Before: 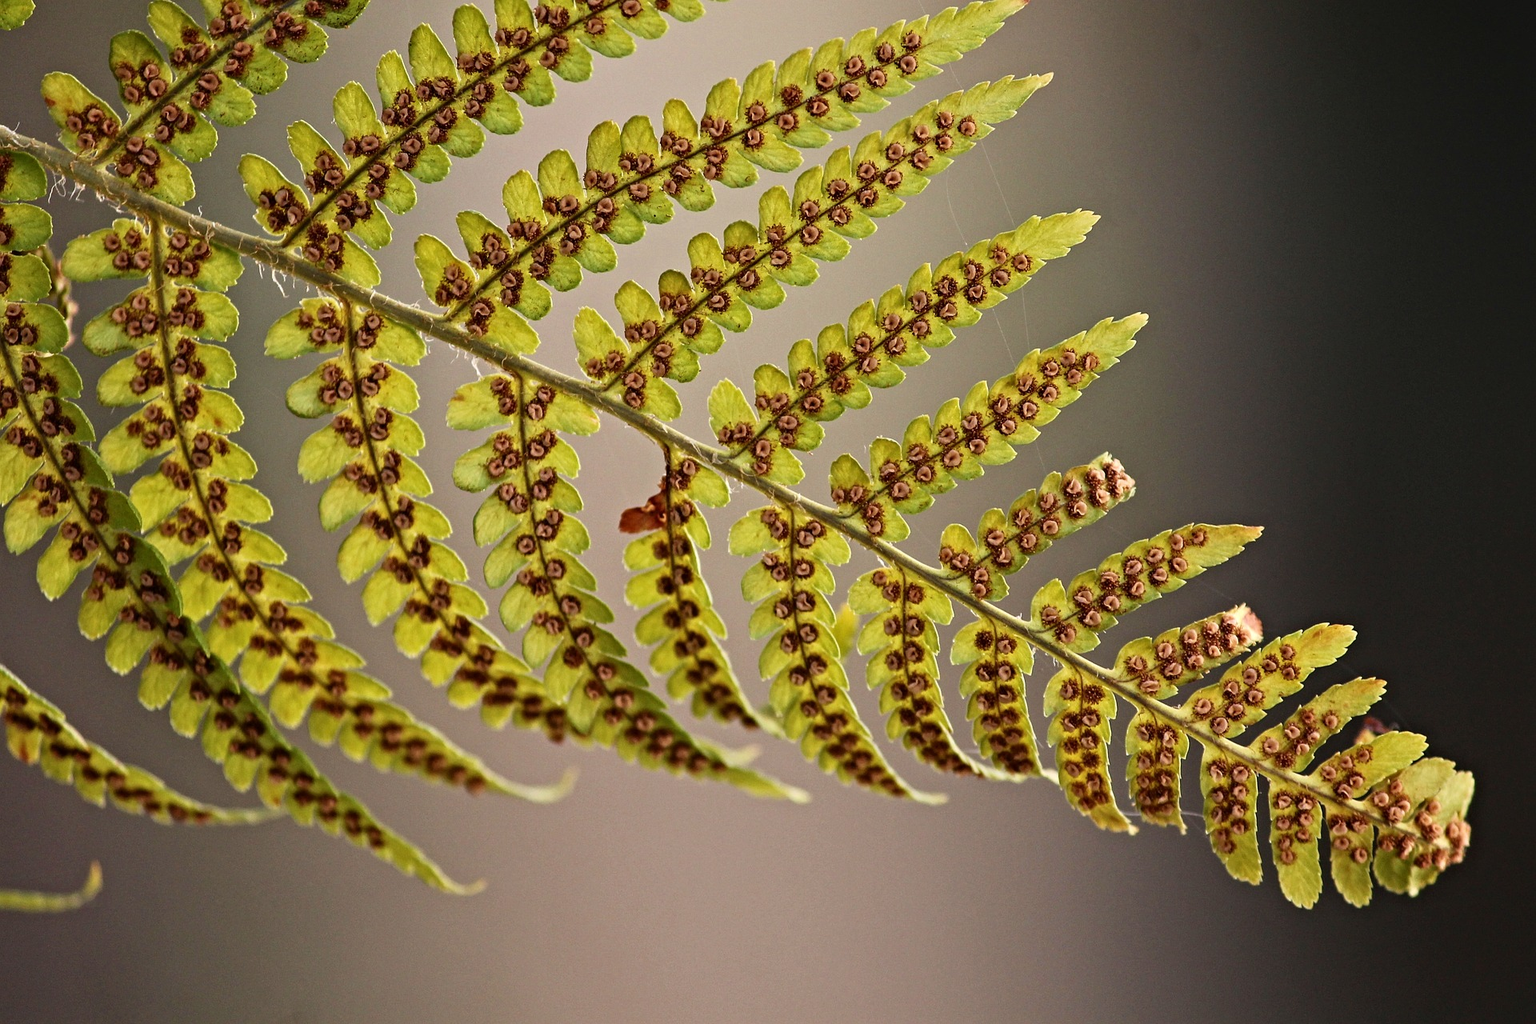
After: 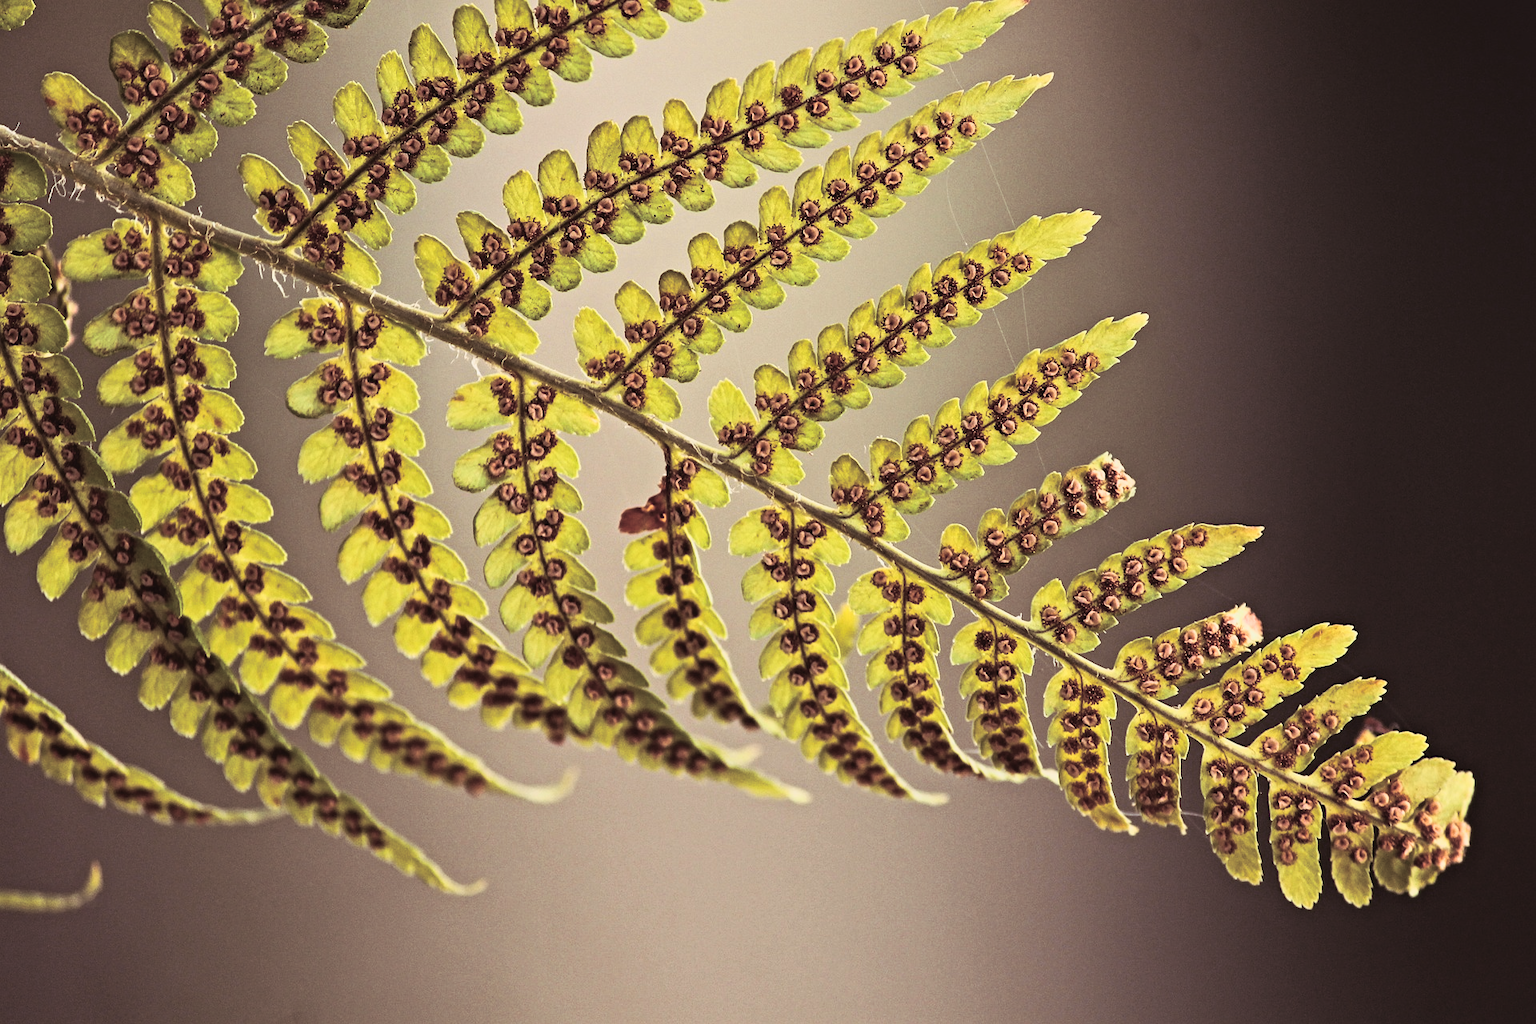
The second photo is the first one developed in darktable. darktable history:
tone curve: curves: ch0 [(0, 0.038) (0.193, 0.212) (0.461, 0.502) (0.629, 0.731) (0.838, 0.916) (1, 0.967)]; ch1 [(0, 0) (0.35, 0.356) (0.45, 0.453) (0.504, 0.503) (0.532, 0.524) (0.558, 0.559) (0.735, 0.762) (1, 1)]; ch2 [(0, 0) (0.281, 0.266) (0.456, 0.469) (0.5, 0.5) (0.533, 0.545) (0.606, 0.607) (0.646, 0.654) (1, 1)], color space Lab, independent channels, preserve colors none
split-toning: shadows › saturation 0.24, highlights › hue 54°, highlights › saturation 0.24
